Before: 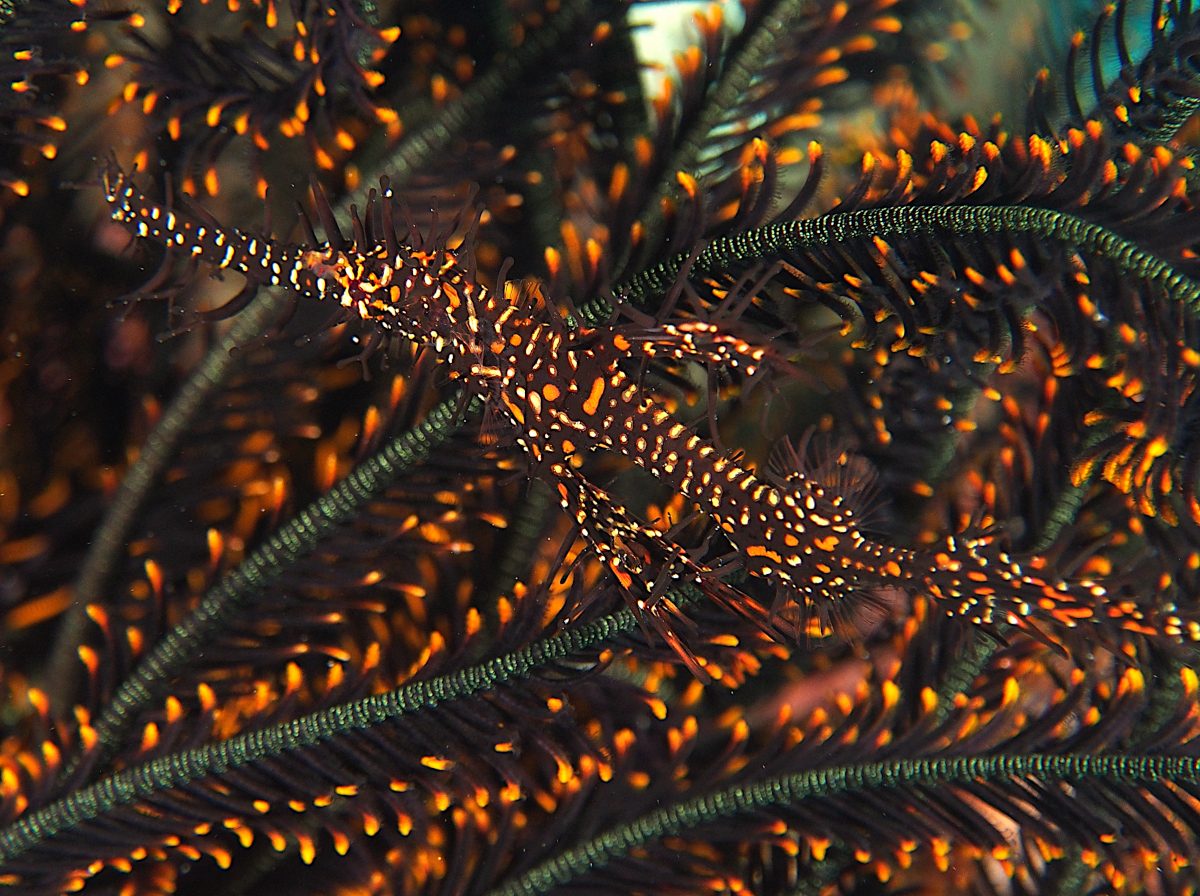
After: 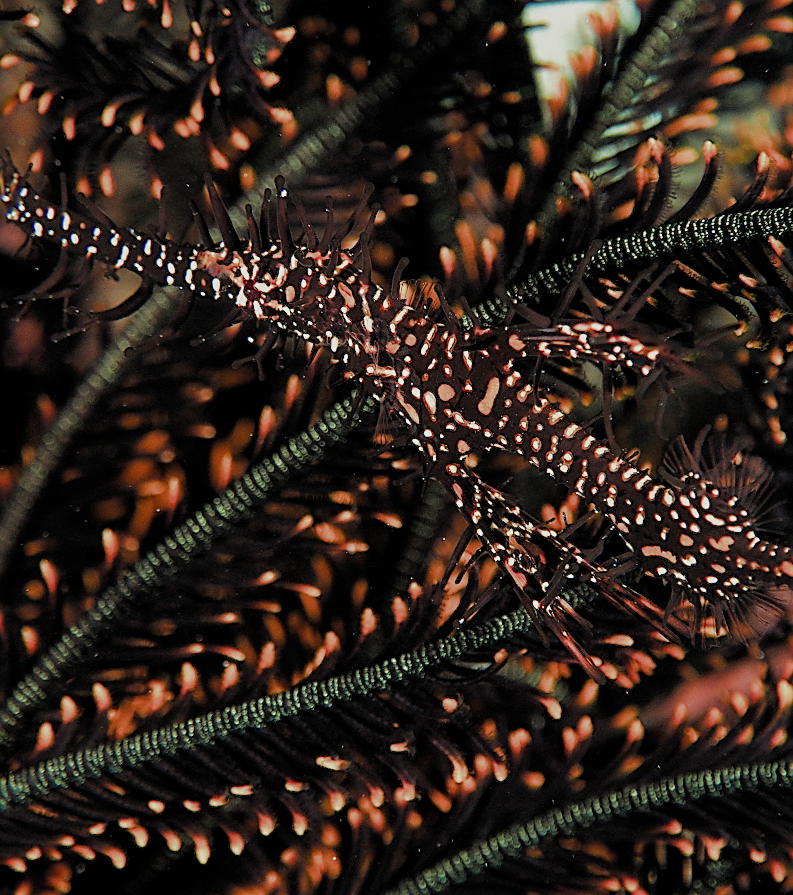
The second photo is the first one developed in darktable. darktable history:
crop and rotate: left 8.816%, right 25.084%
filmic rgb: black relative exposure -5.69 EV, white relative exposure 3.4 EV, hardness 3.69, add noise in highlights 0, preserve chrominance max RGB, color science v3 (2019), use custom middle-gray values true, contrast in highlights soft
sharpen: on, module defaults
